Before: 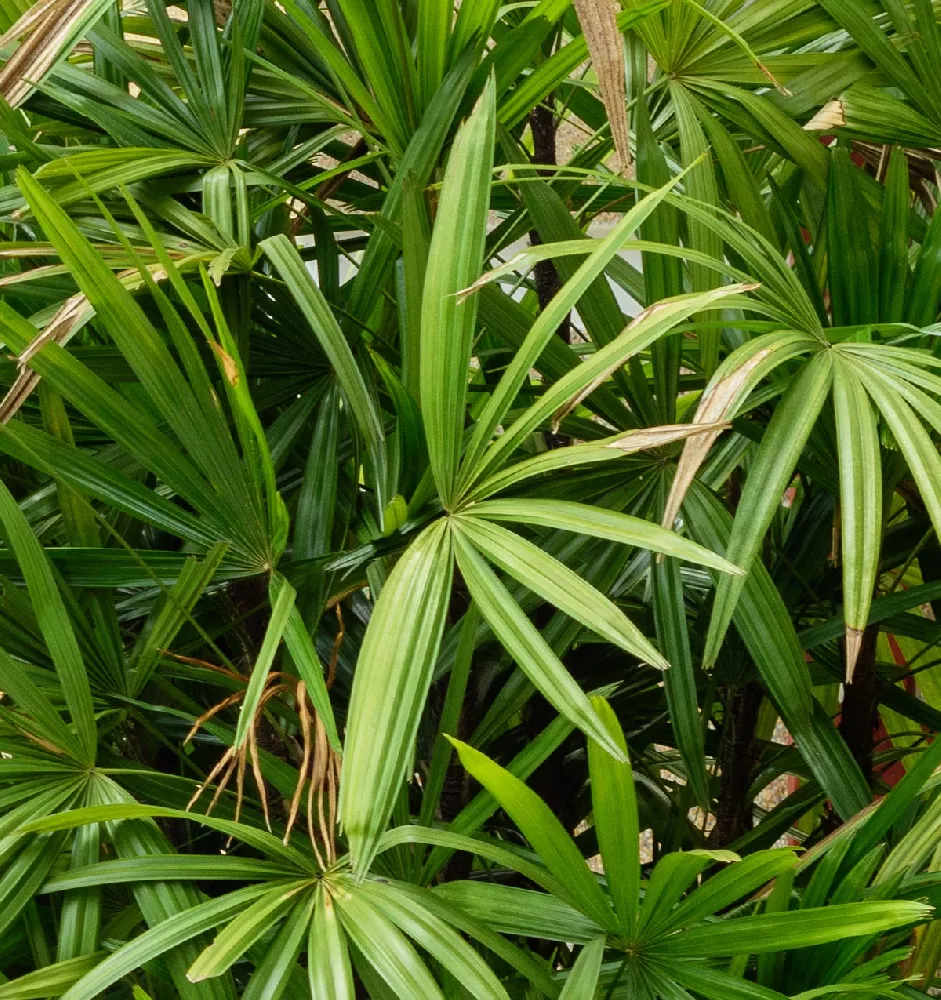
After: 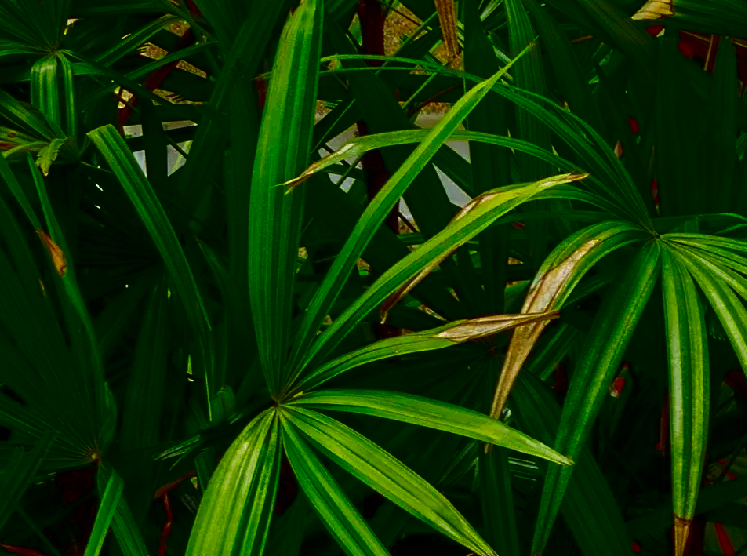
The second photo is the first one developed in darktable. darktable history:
contrast brightness saturation: brightness -1, saturation 1
crop: left 18.38%, top 11.092%, right 2.134%, bottom 33.217%
